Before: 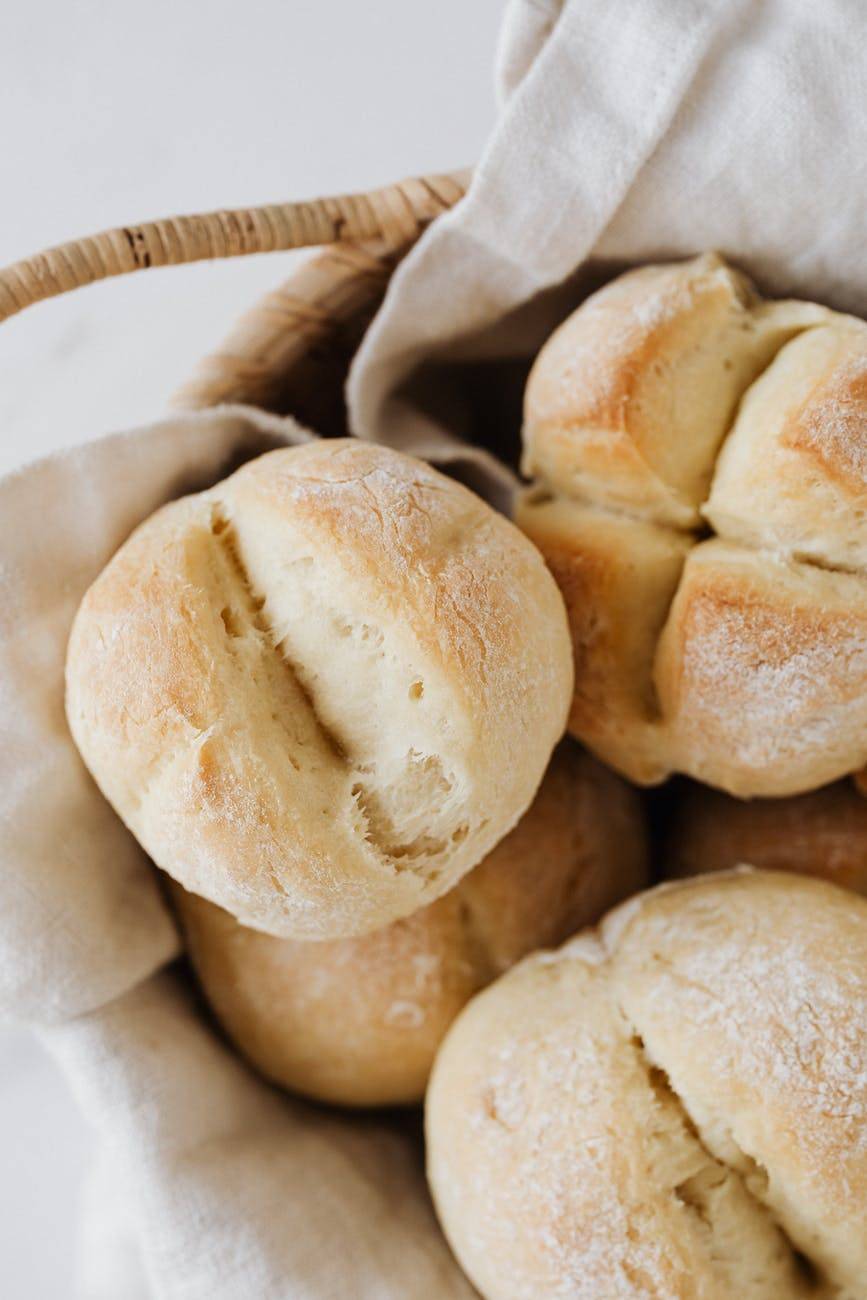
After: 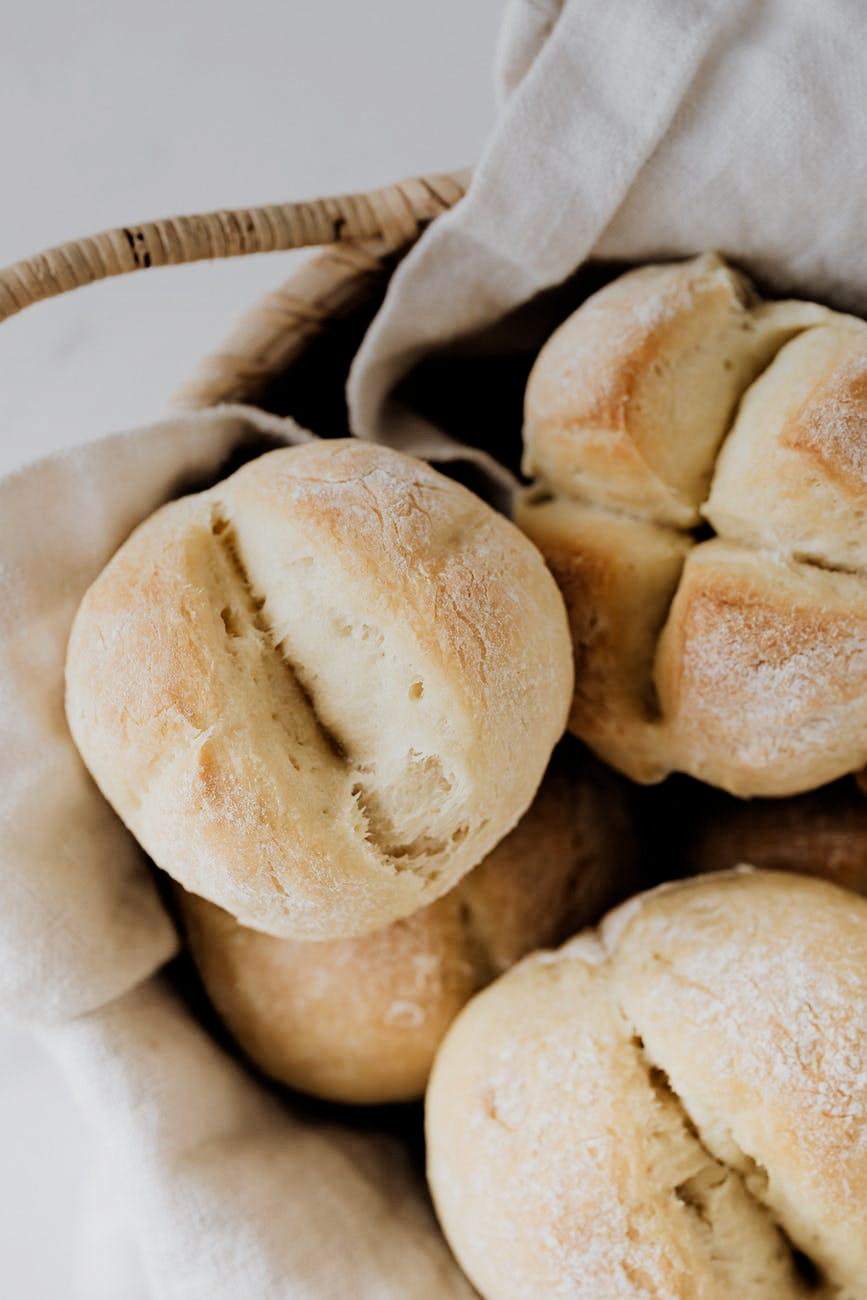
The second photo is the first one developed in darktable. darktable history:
graduated density: on, module defaults
filmic rgb: black relative exposure -5 EV, white relative exposure 3.5 EV, hardness 3.19, contrast 1.4, highlights saturation mix -30%
